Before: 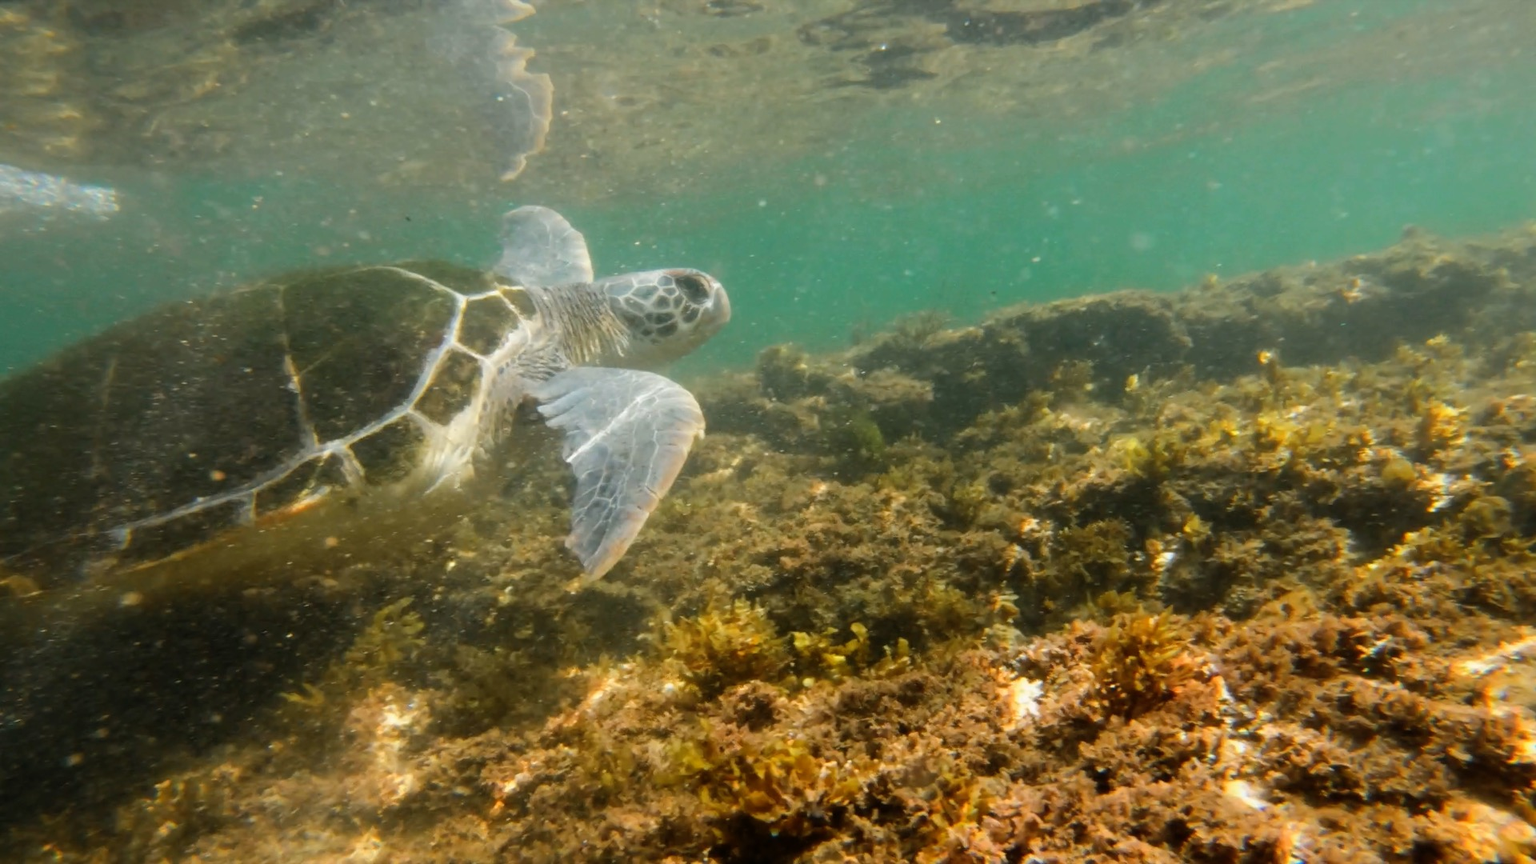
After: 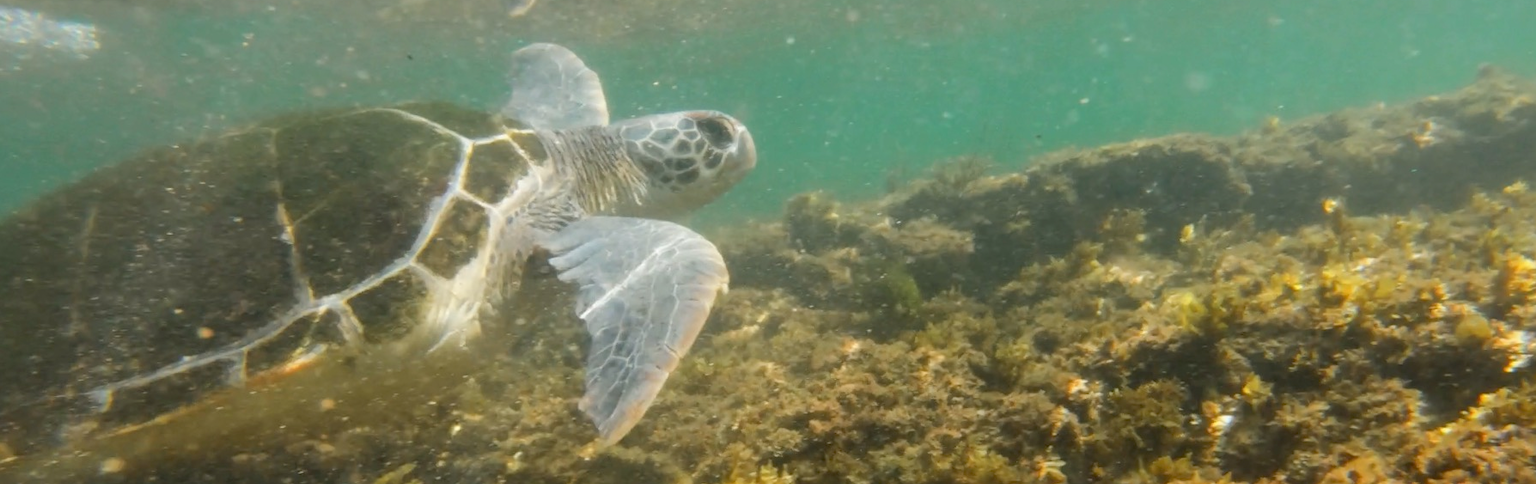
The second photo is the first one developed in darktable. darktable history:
crop: left 1.744%, top 19.225%, right 5.069%, bottom 28.357%
shadows and highlights: shadows 52.42, soften with gaussian
